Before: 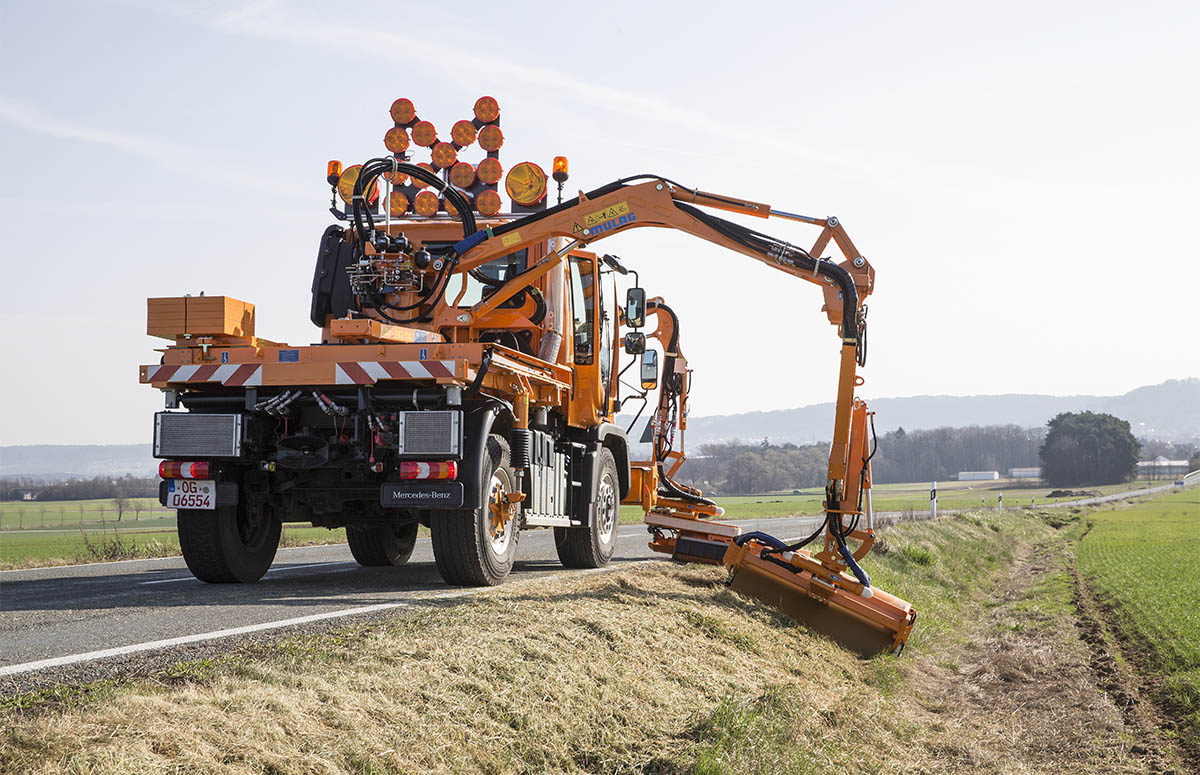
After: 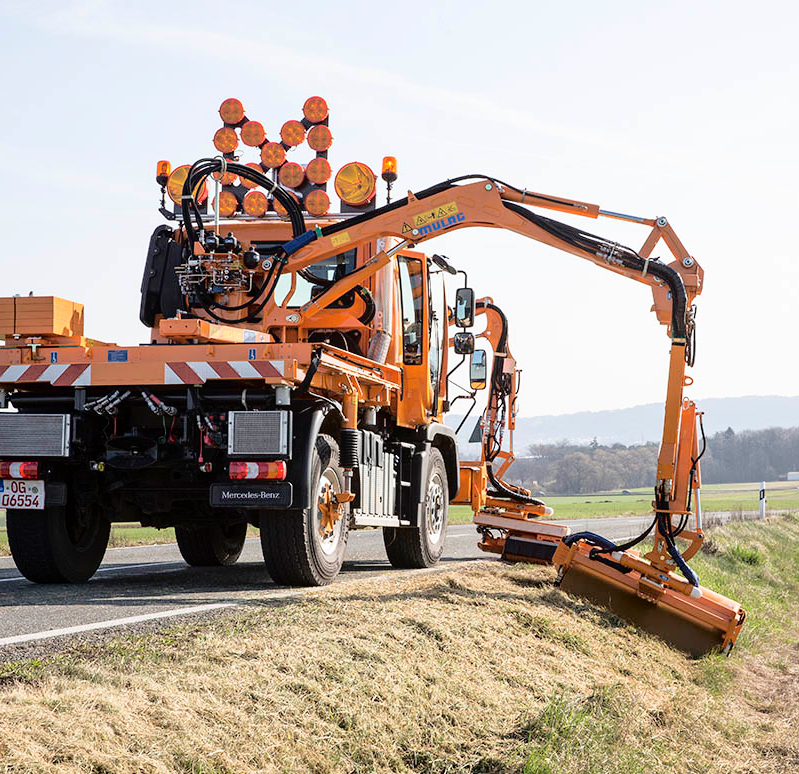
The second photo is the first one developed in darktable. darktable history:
exposure: compensate highlight preservation false
crop and rotate: left 14.299%, right 19.076%
tone curve: curves: ch0 [(0, 0) (0.003, 0.003) (0.011, 0.006) (0.025, 0.015) (0.044, 0.025) (0.069, 0.034) (0.1, 0.052) (0.136, 0.092) (0.177, 0.157) (0.224, 0.228) (0.277, 0.305) (0.335, 0.392) (0.399, 0.466) (0.468, 0.543) (0.543, 0.612) (0.623, 0.692) (0.709, 0.78) (0.801, 0.865) (0.898, 0.935) (1, 1)], color space Lab, independent channels, preserve colors none
